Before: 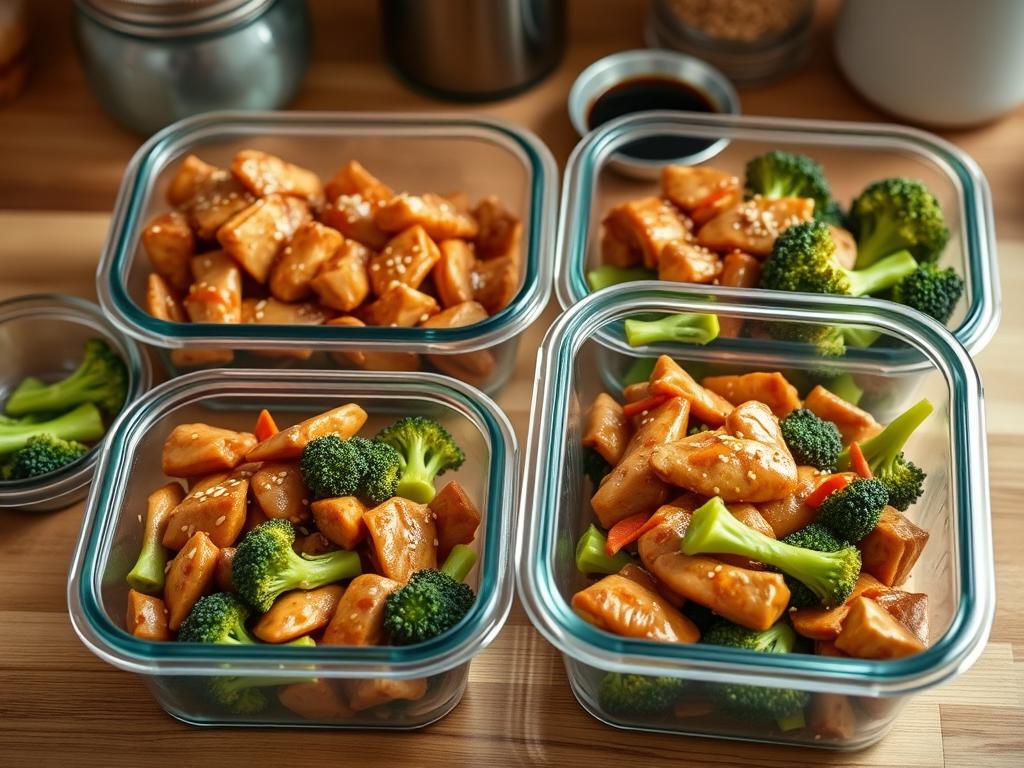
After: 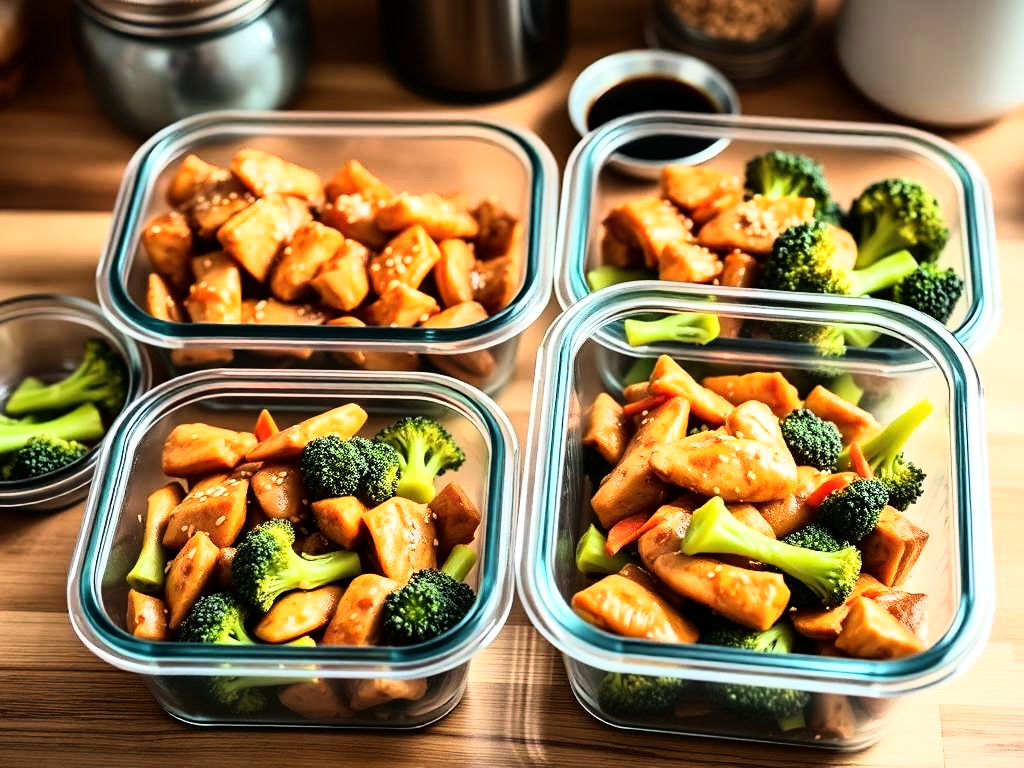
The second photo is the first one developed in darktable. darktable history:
rgb curve: curves: ch0 [(0, 0) (0.21, 0.15) (0.24, 0.21) (0.5, 0.75) (0.75, 0.96) (0.89, 0.99) (1, 1)]; ch1 [(0, 0.02) (0.21, 0.13) (0.25, 0.2) (0.5, 0.67) (0.75, 0.9) (0.89, 0.97) (1, 1)]; ch2 [(0, 0.02) (0.21, 0.13) (0.25, 0.2) (0.5, 0.67) (0.75, 0.9) (0.89, 0.97) (1, 1)], compensate middle gray true
white balance: red 1.004, blue 1.024
